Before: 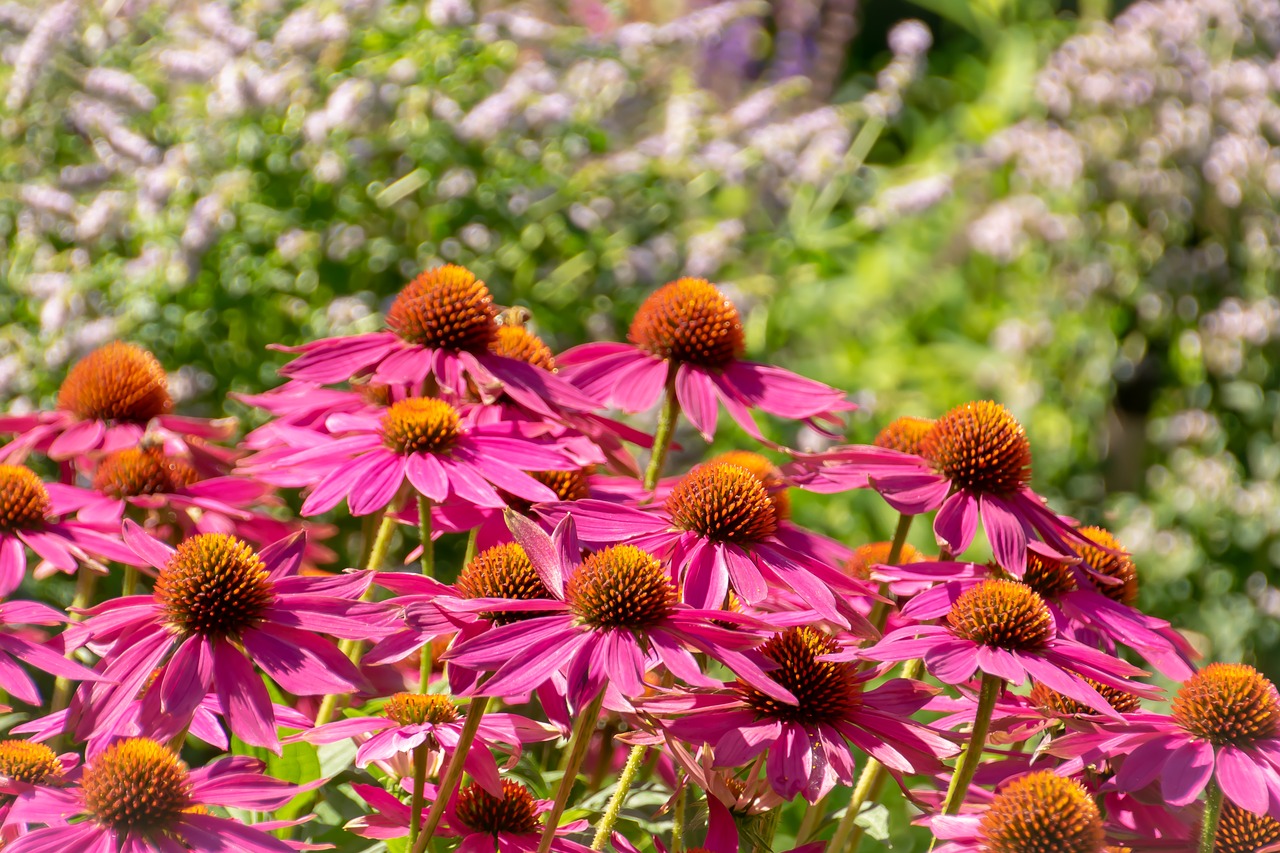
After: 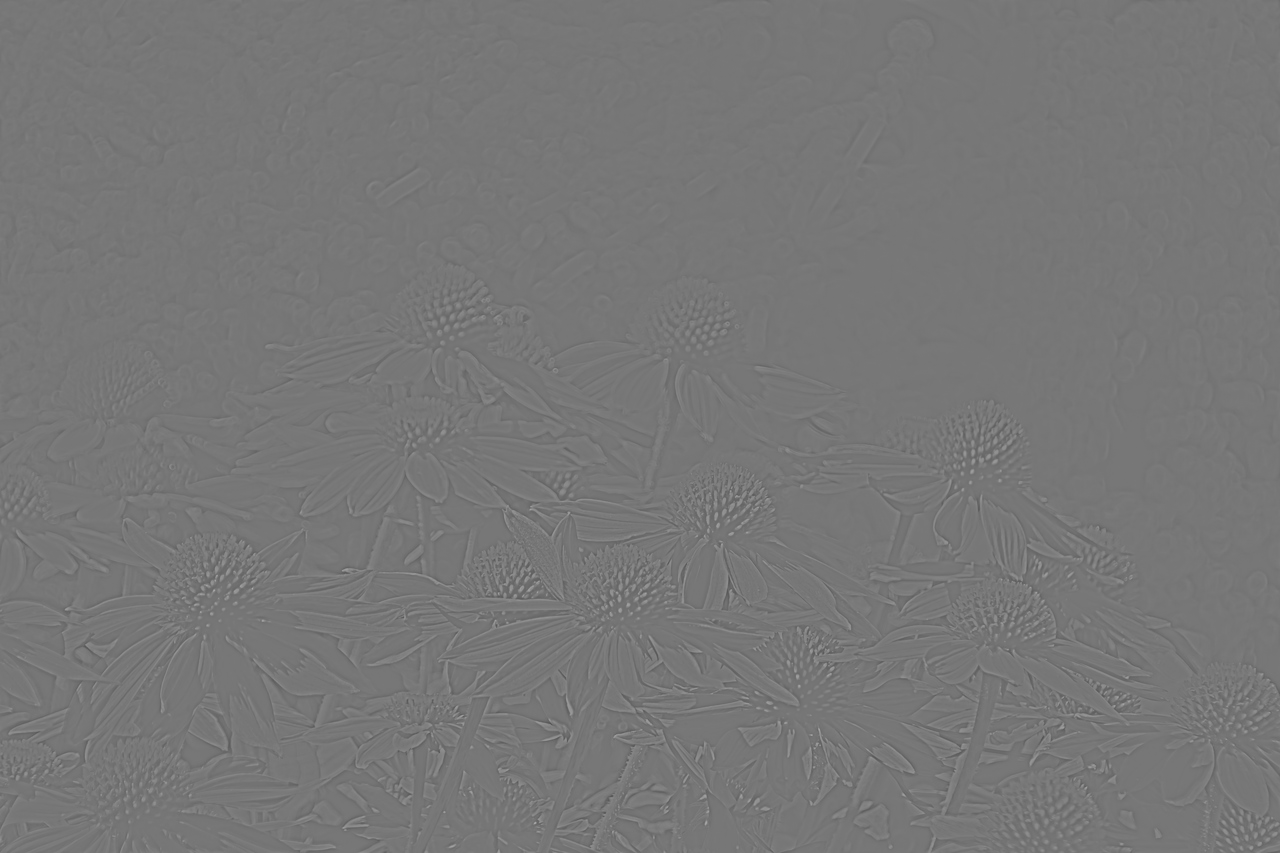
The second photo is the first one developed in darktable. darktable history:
highpass: sharpness 5.84%, contrast boost 8.44%
contrast brightness saturation: contrast 0.08, saturation 0.02
